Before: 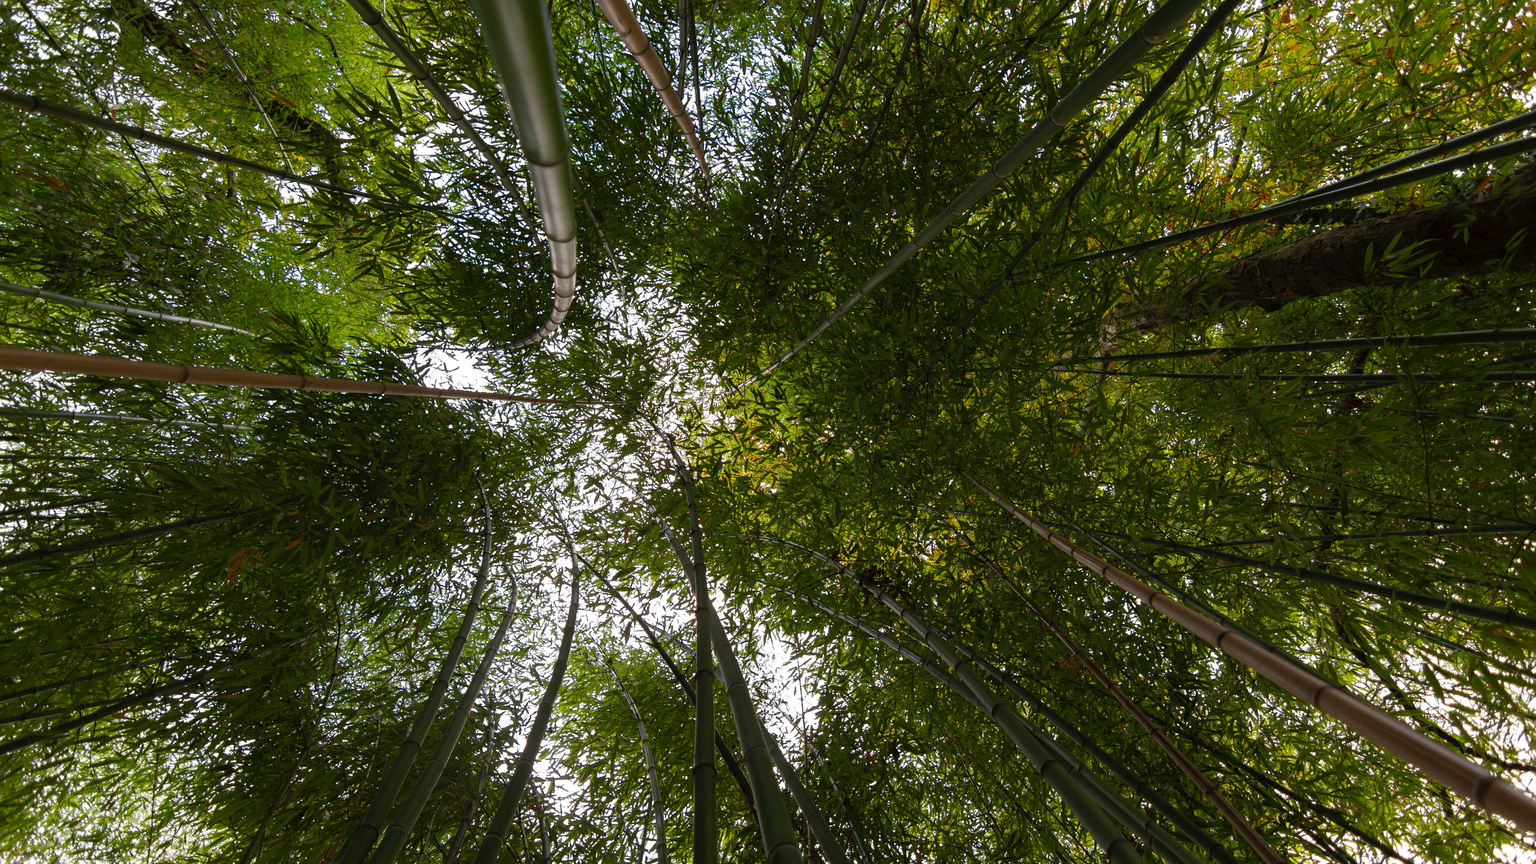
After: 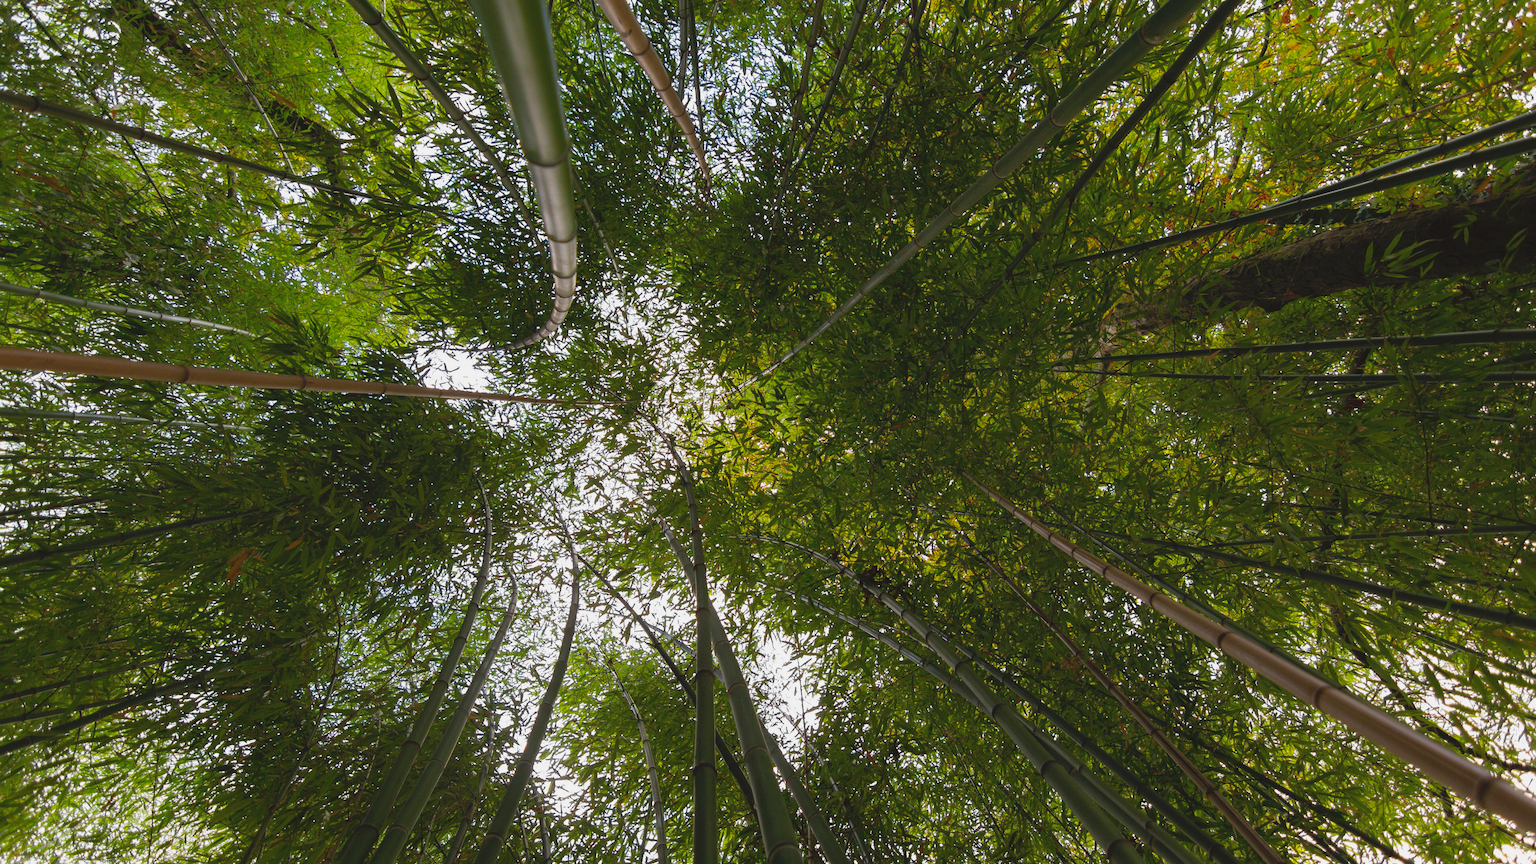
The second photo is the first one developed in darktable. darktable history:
contrast brightness saturation: contrast -0.101, brightness 0.053, saturation 0.077
